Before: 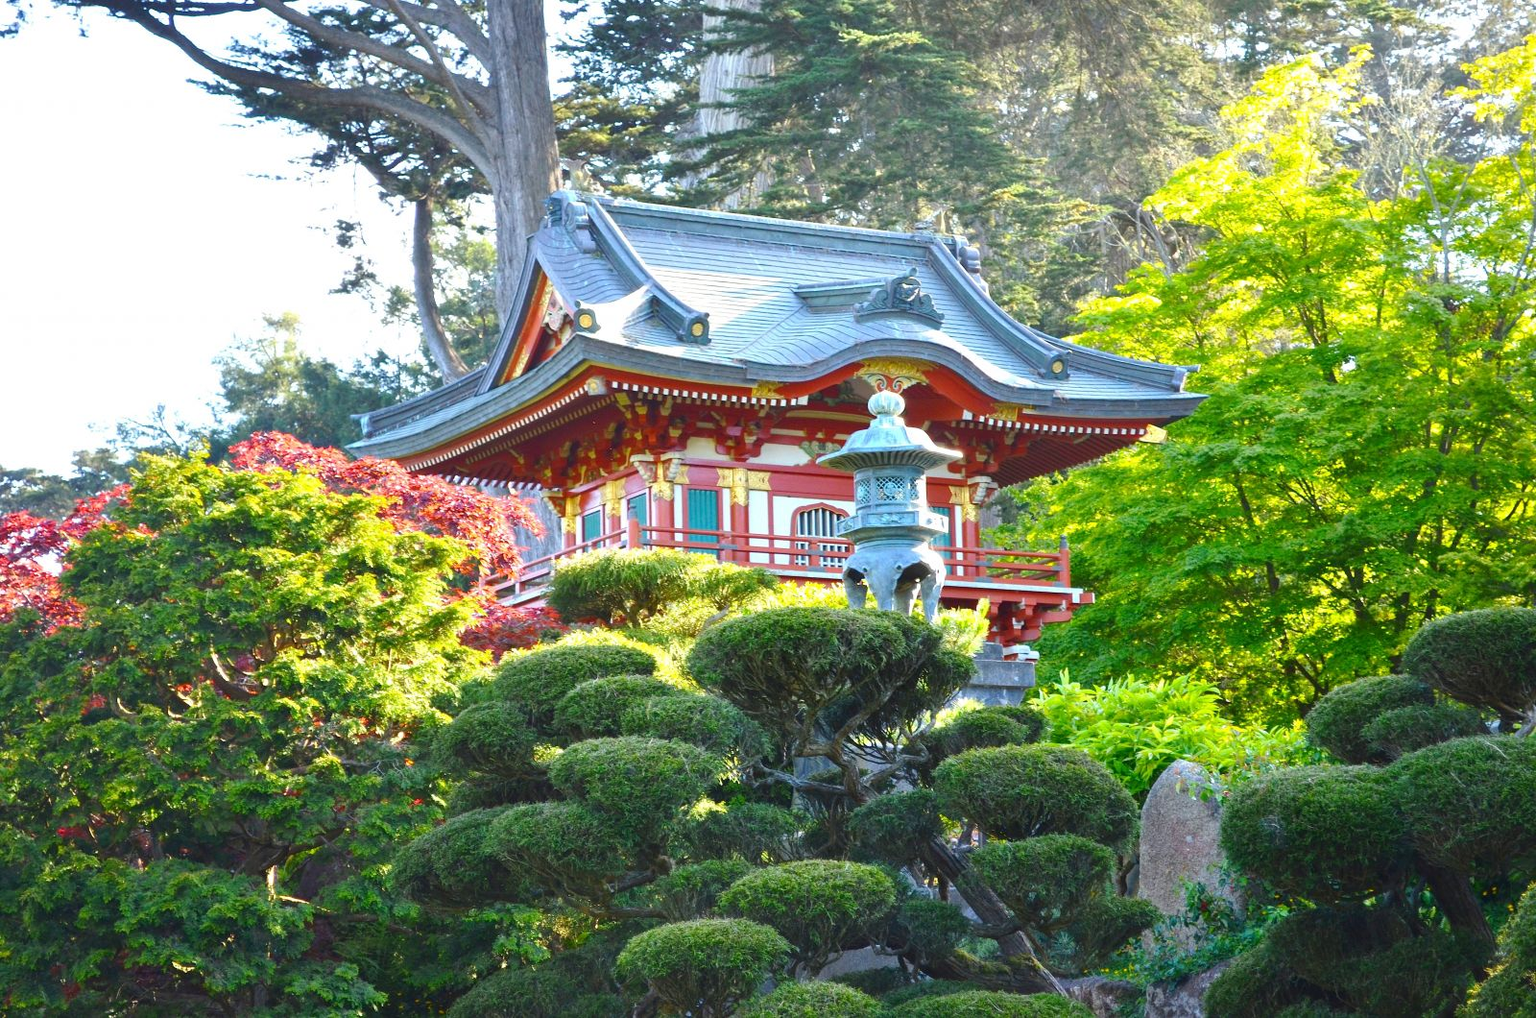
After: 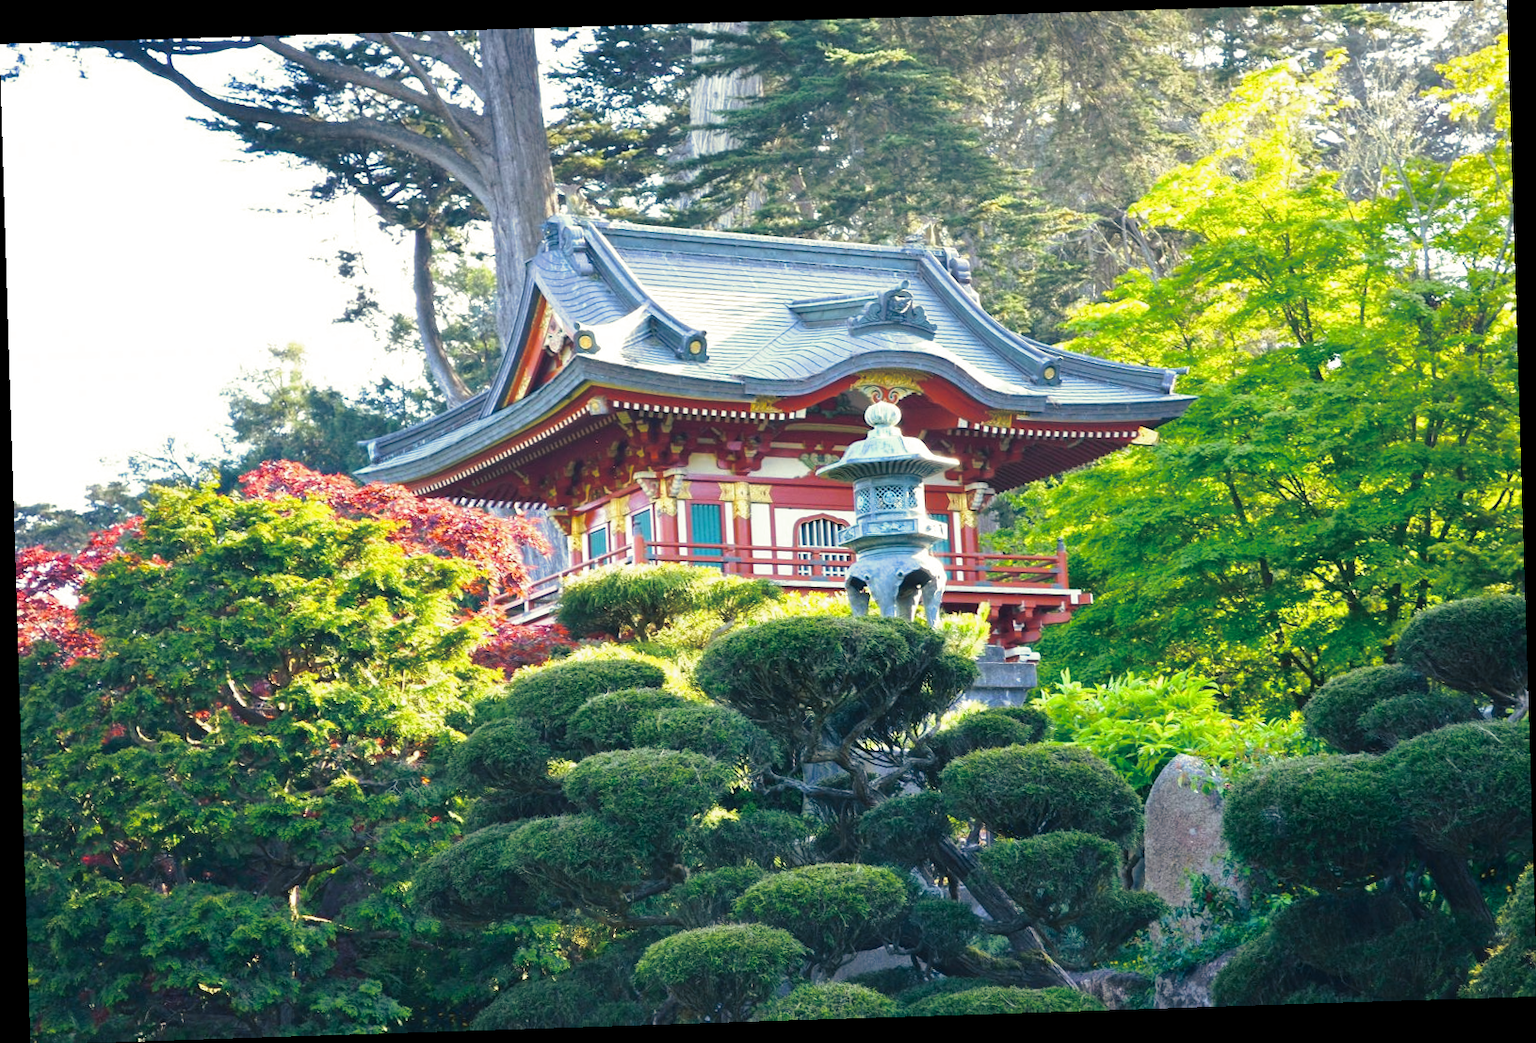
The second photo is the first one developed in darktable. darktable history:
rotate and perspective: rotation -1.77°, lens shift (horizontal) 0.004, automatic cropping off
split-toning: shadows › hue 216°, shadows › saturation 1, highlights › hue 57.6°, balance -33.4
